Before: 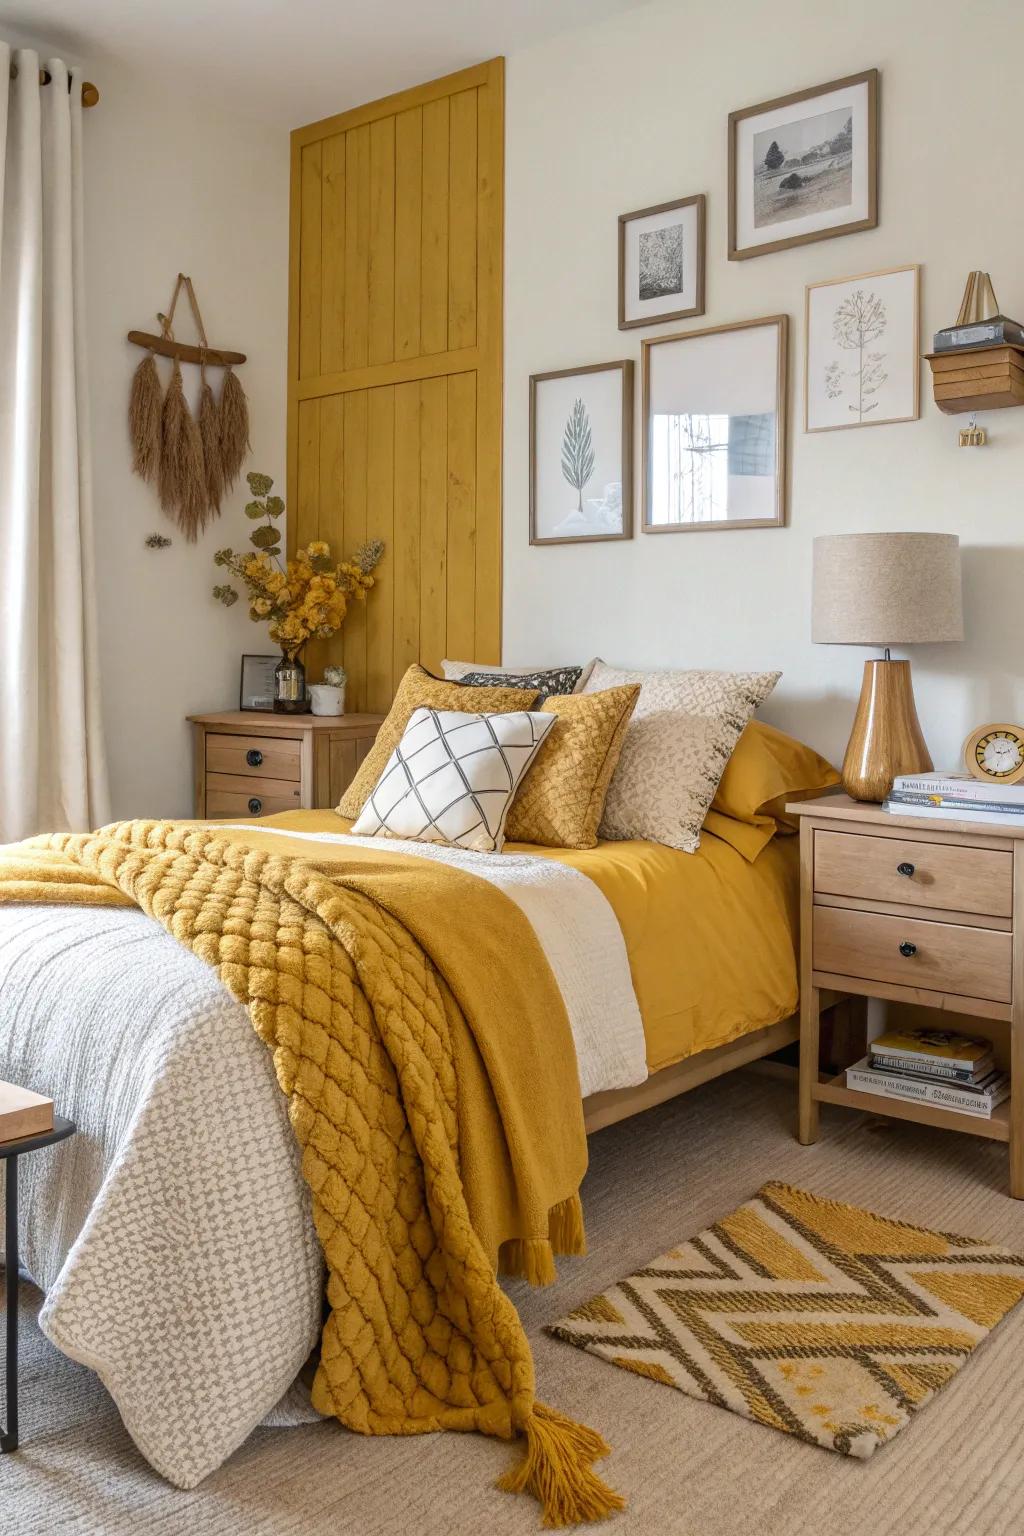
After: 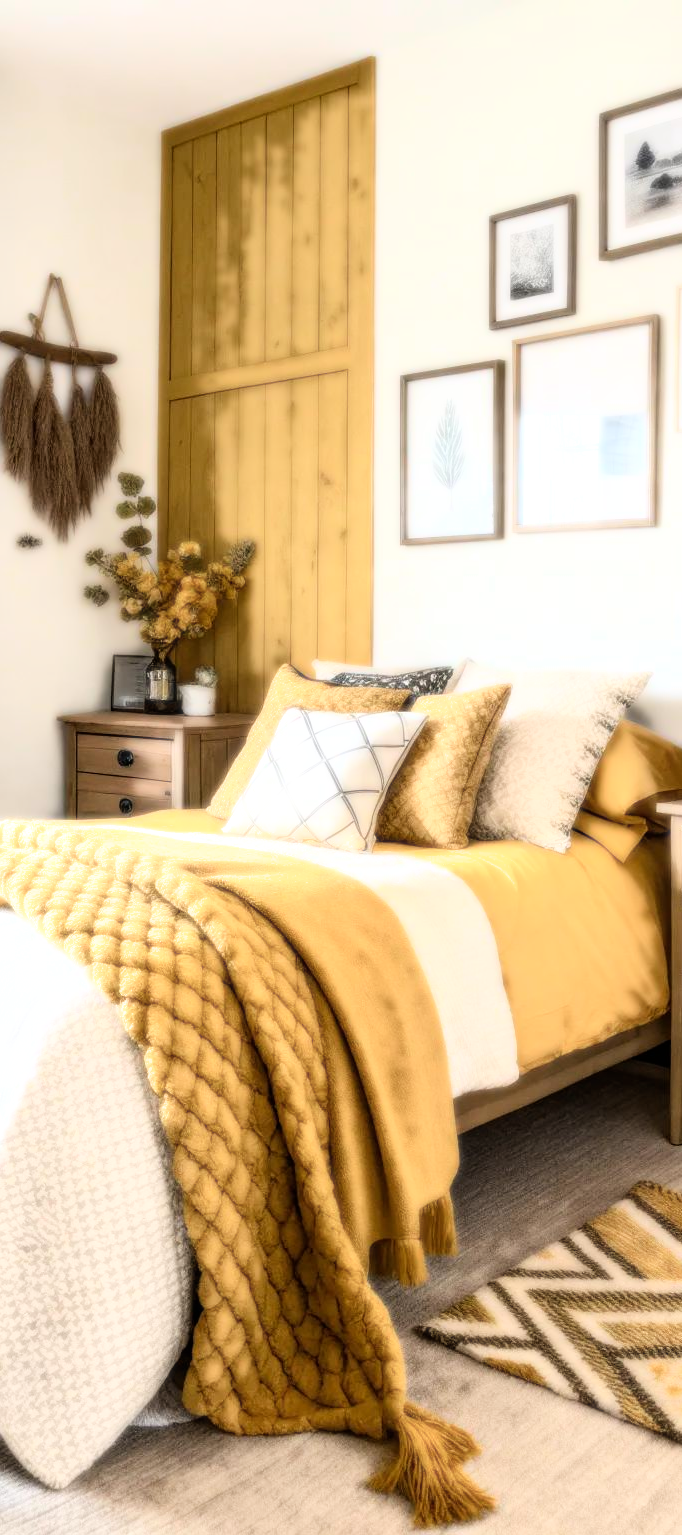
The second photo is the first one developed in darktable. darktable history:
filmic rgb: black relative exposure -9.08 EV, white relative exposure 2.3 EV, hardness 7.49
crop and rotate: left 12.648%, right 20.685%
bloom: size 0%, threshold 54.82%, strength 8.31%
